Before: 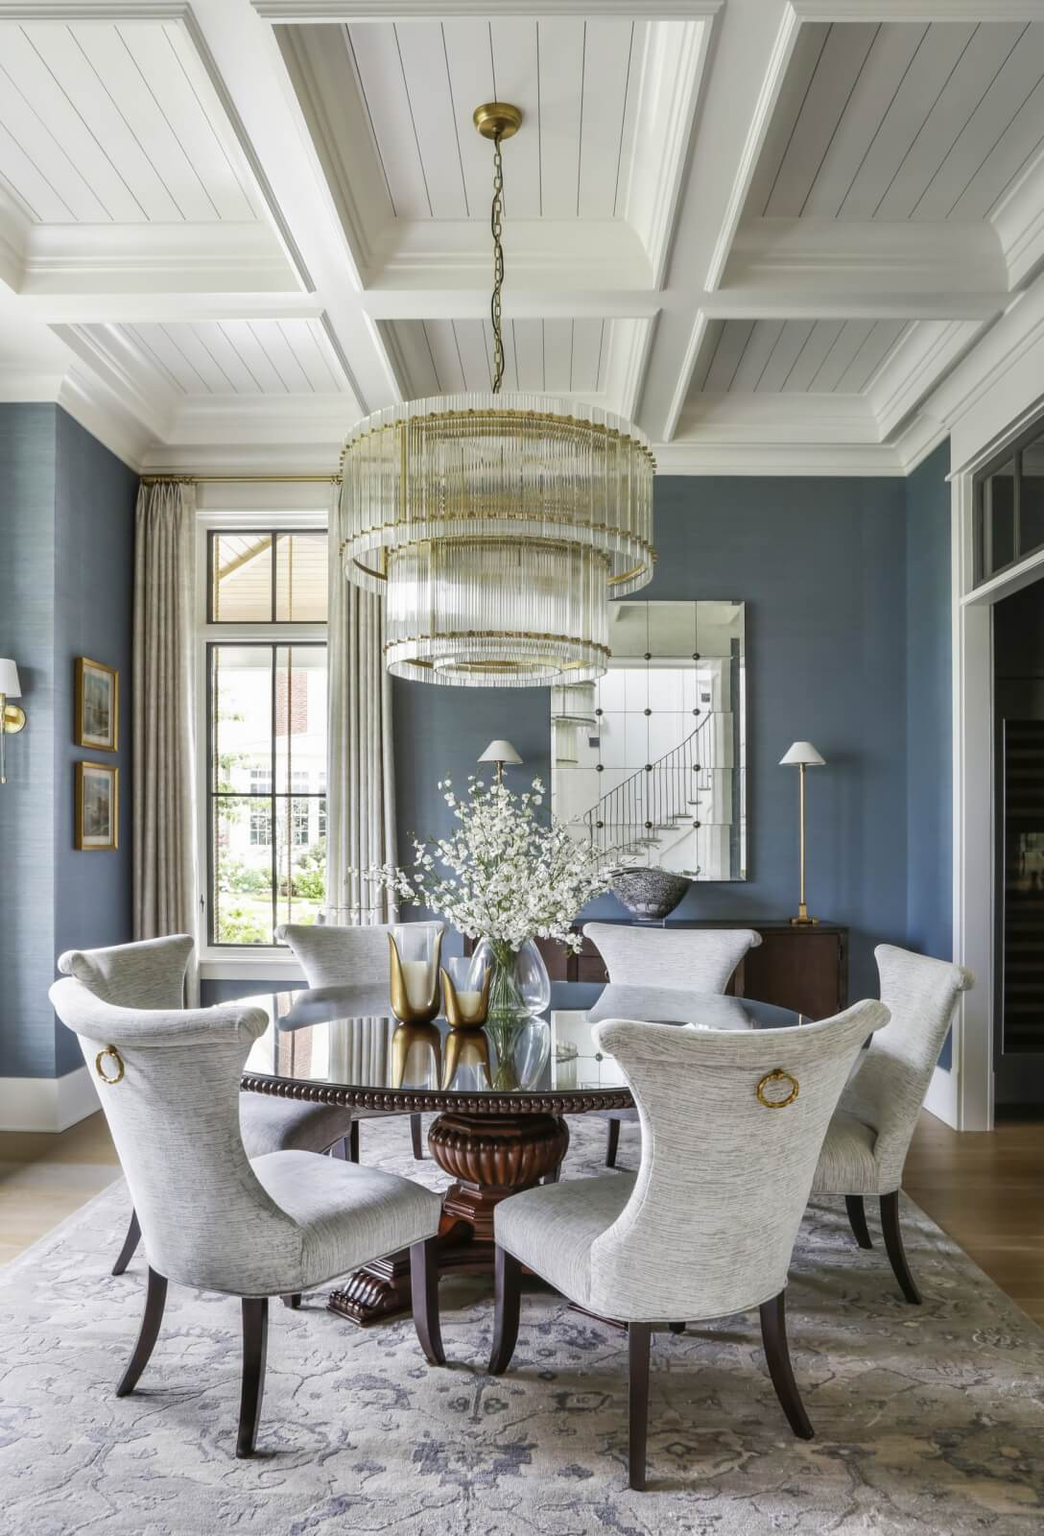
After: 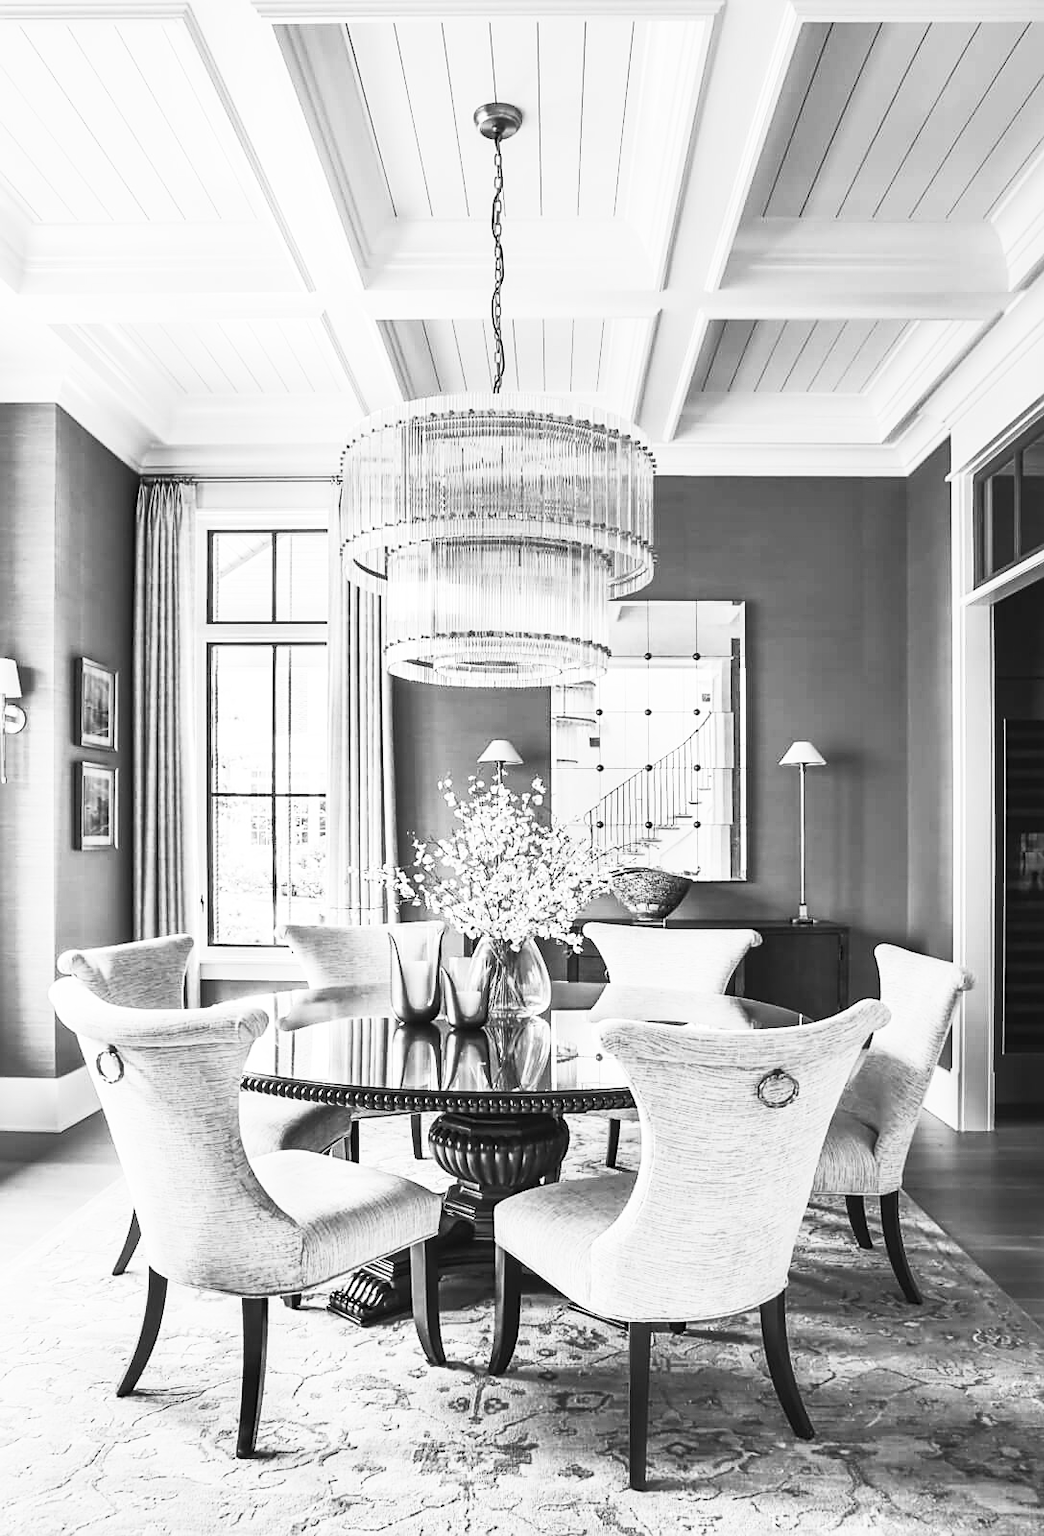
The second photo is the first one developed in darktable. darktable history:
contrast brightness saturation: contrast 0.53, brightness 0.47, saturation -1
sharpen: on, module defaults
tone equalizer: on, module defaults
white balance: emerald 1
